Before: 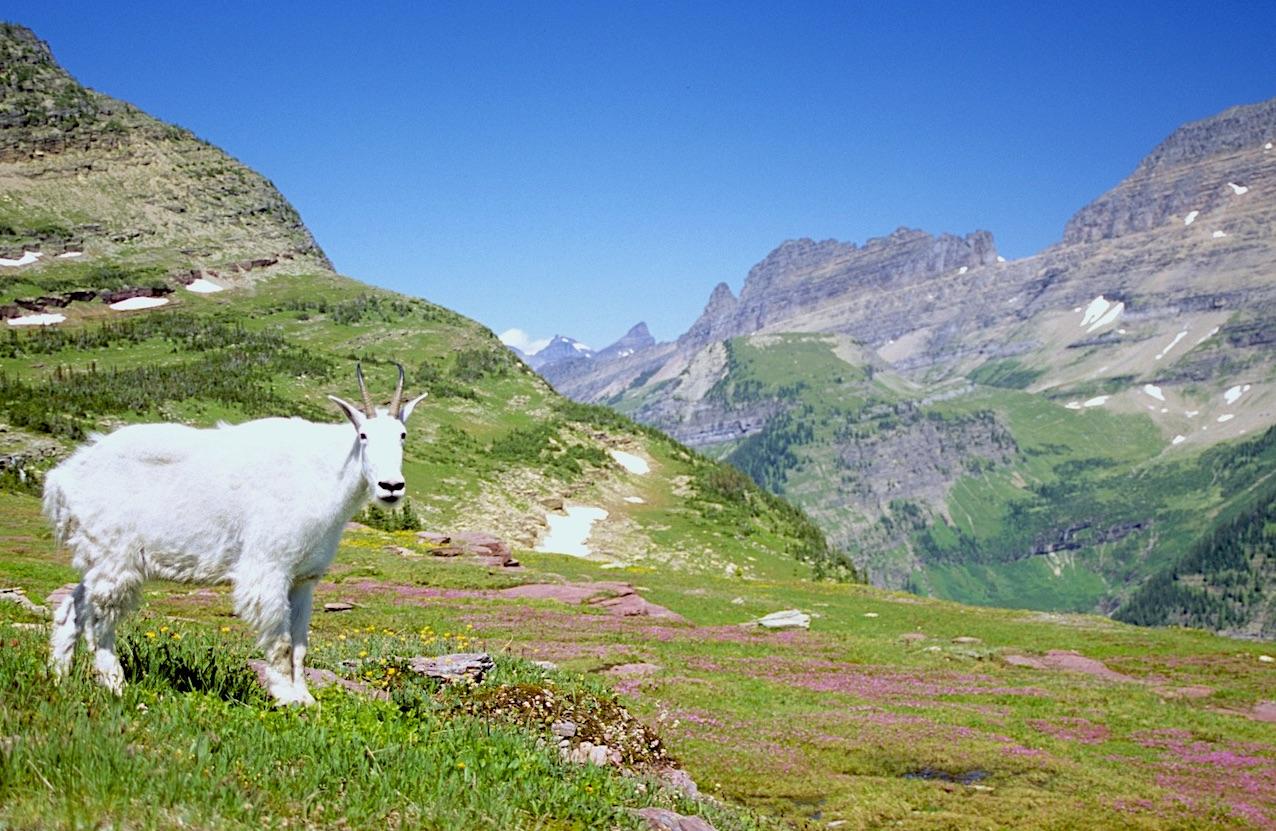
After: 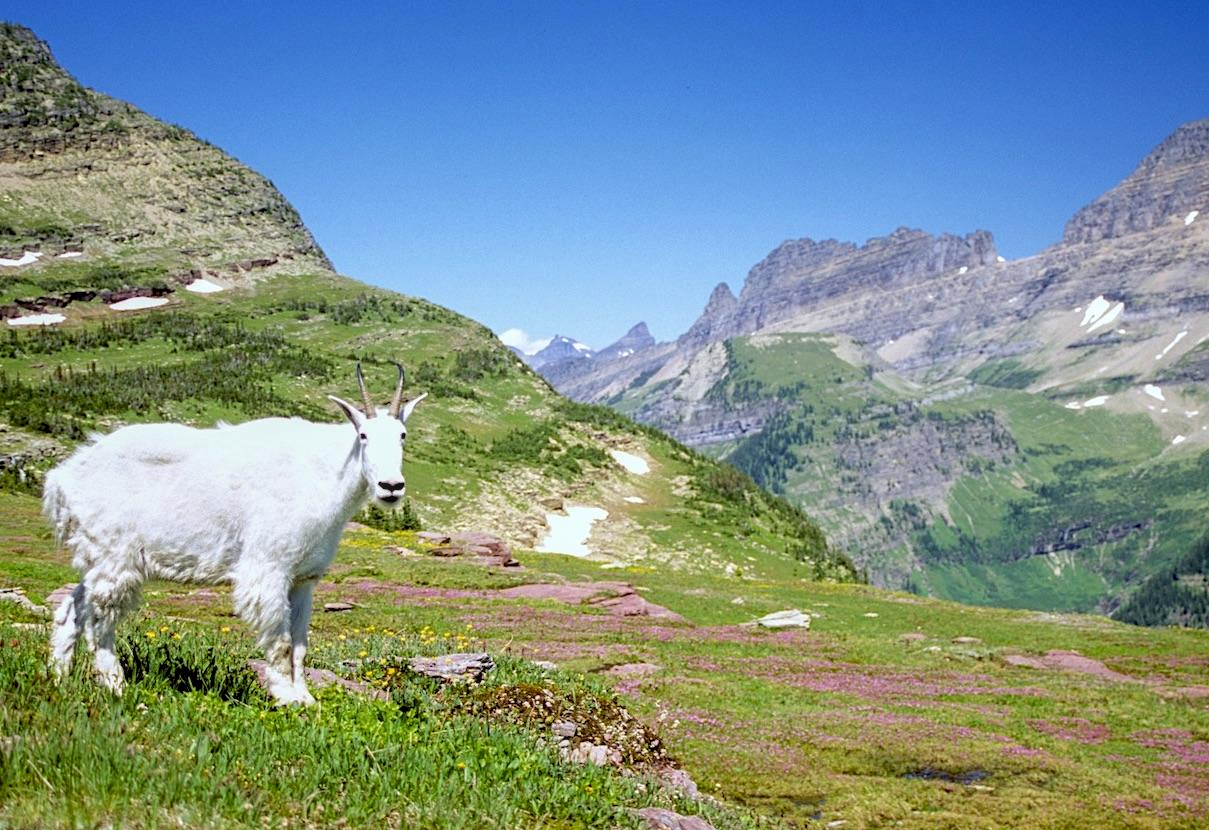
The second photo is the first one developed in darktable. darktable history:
crop and rotate: left 0%, right 5.179%
local contrast: on, module defaults
